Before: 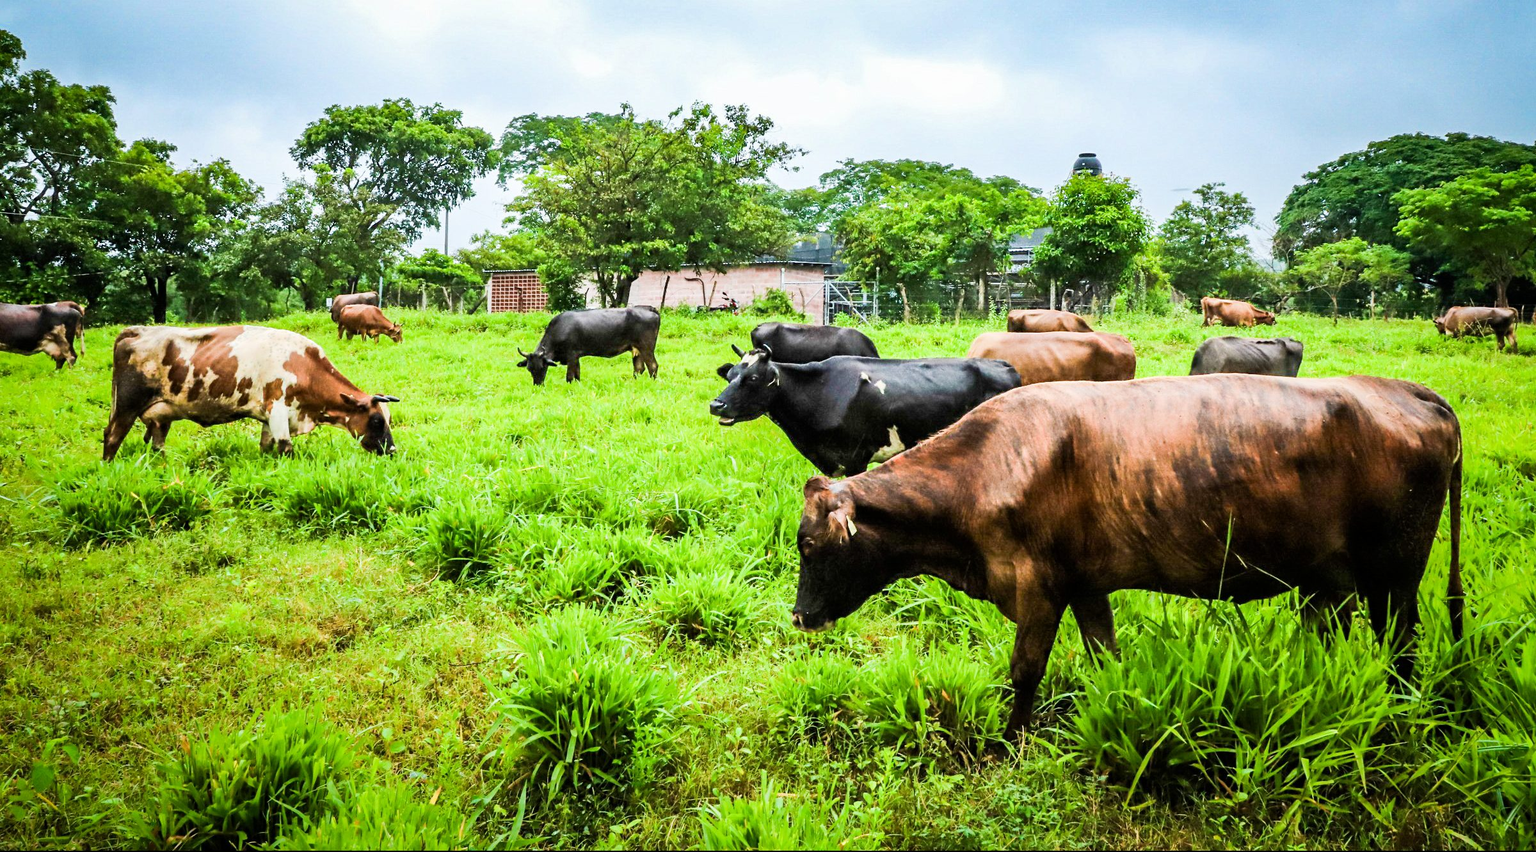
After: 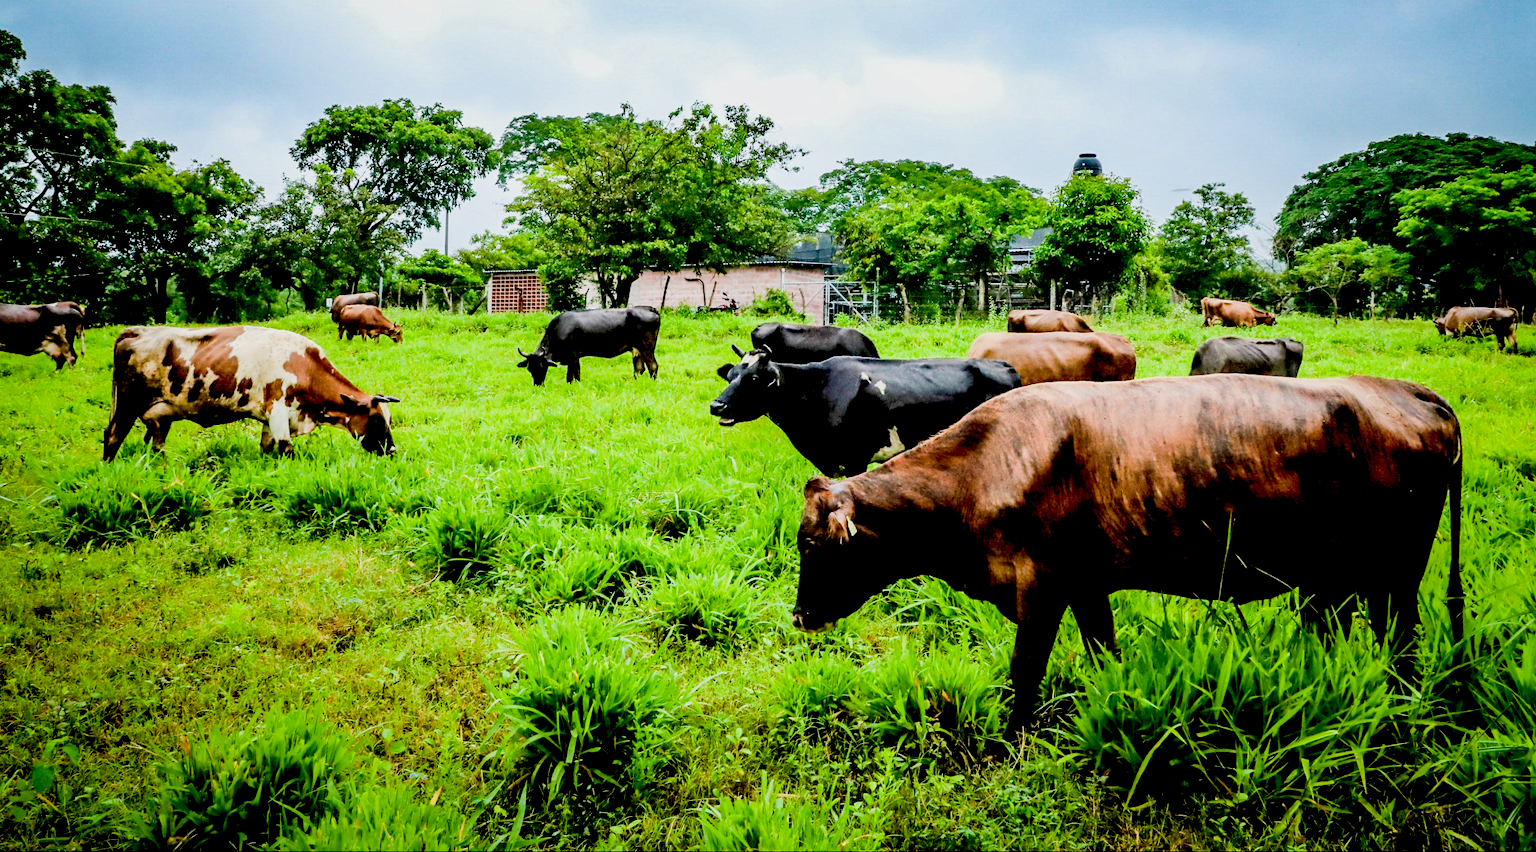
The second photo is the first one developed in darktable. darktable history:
exposure: black level correction 0.045, exposure -0.233 EV, compensate highlight preservation false
tone equalizer: mask exposure compensation -0.496 EV
